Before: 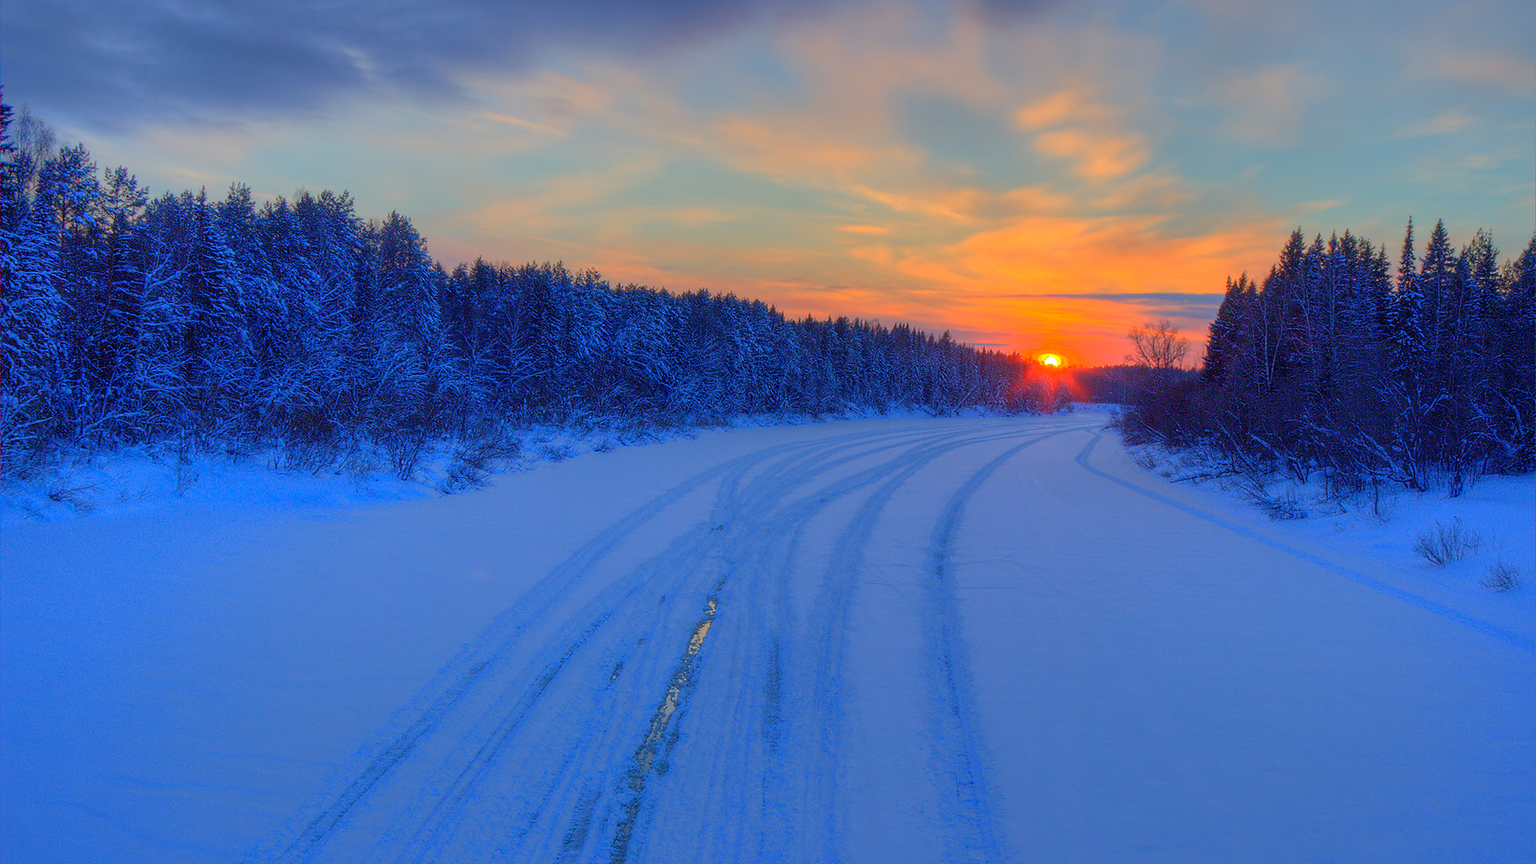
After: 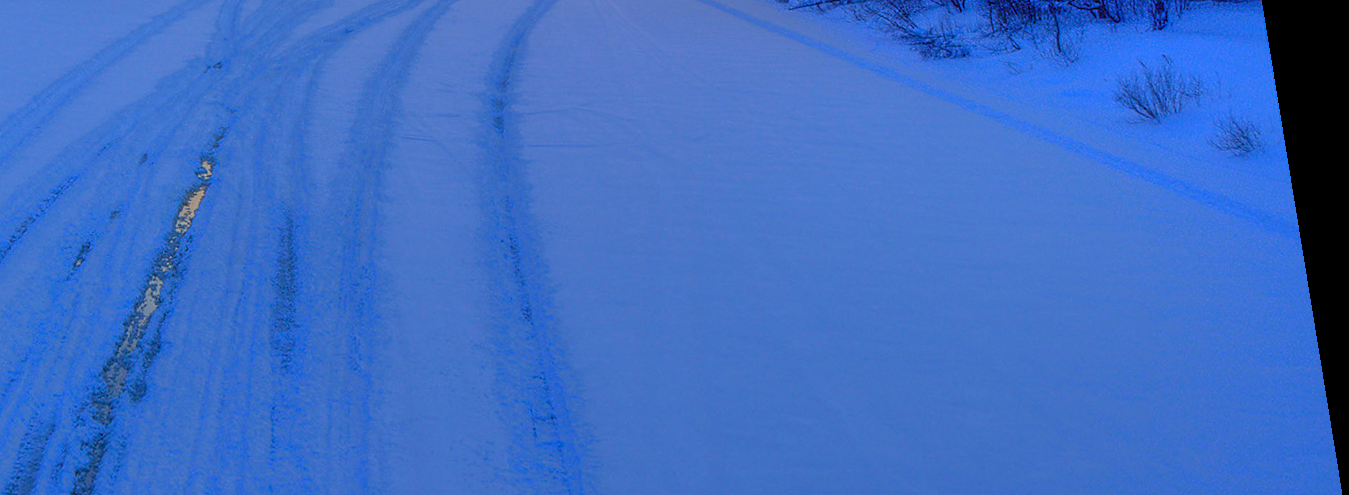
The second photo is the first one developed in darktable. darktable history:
rotate and perspective: rotation 0.128°, lens shift (vertical) -0.181, lens shift (horizontal) -0.044, shear 0.001, automatic cropping off
local contrast: highlights 100%, shadows 100%, detail 120%, midtone range 0.2
crop and rotate: left 35.509%, top 50.238%, bottom 4.934%
white balance: red 0.983, blue 1.036
